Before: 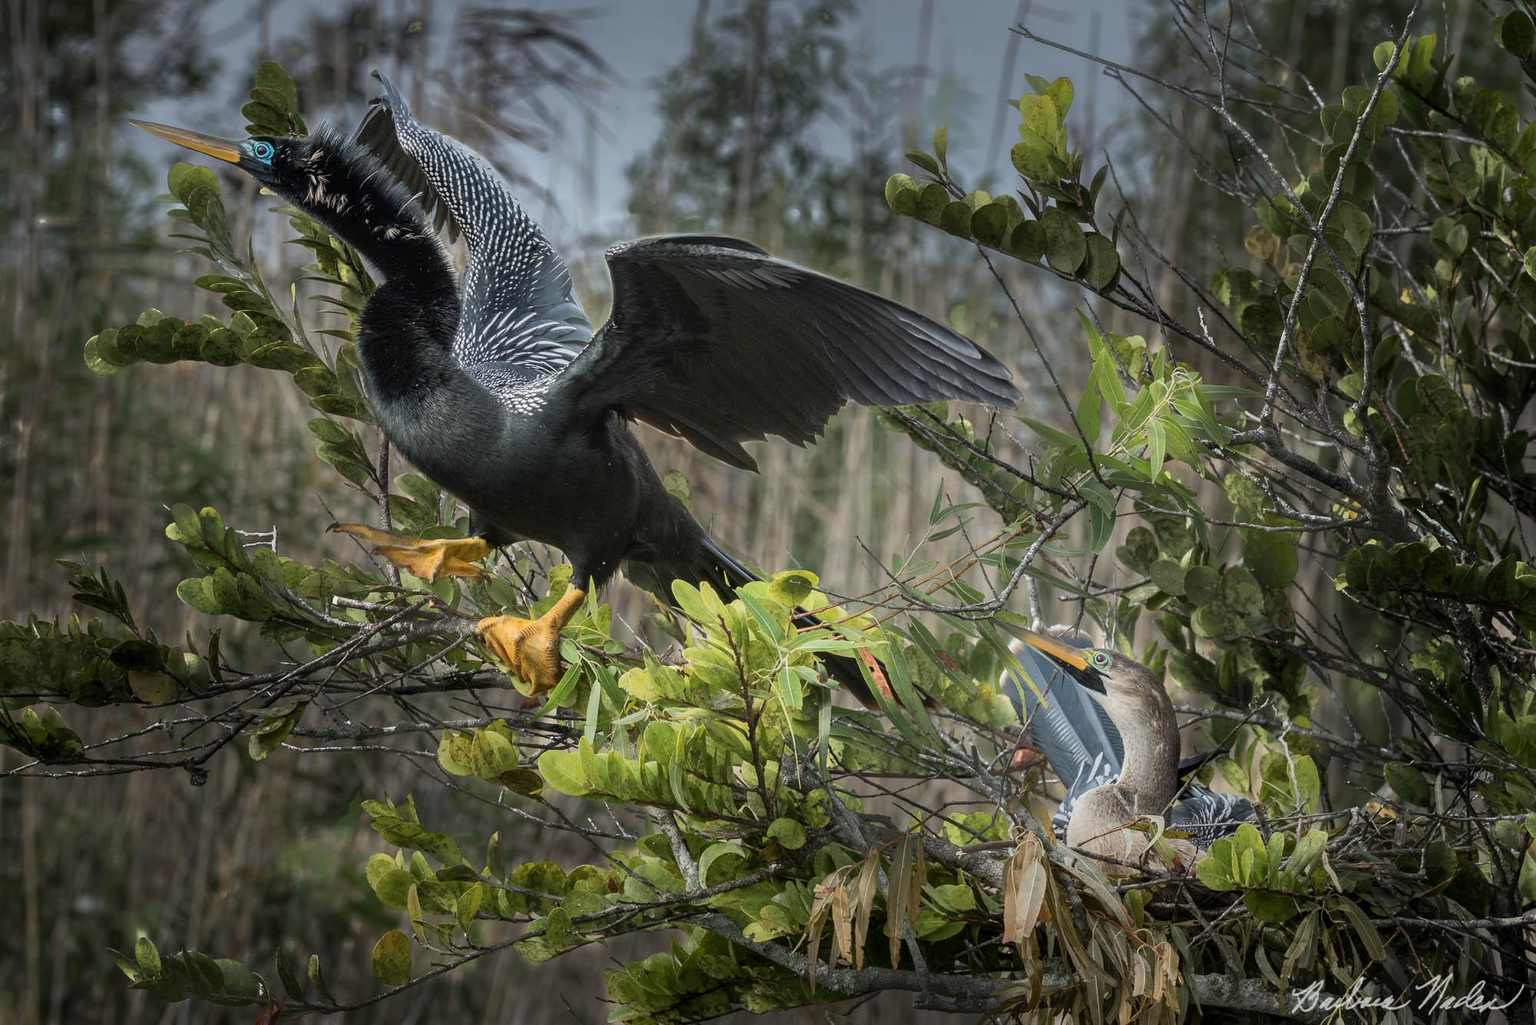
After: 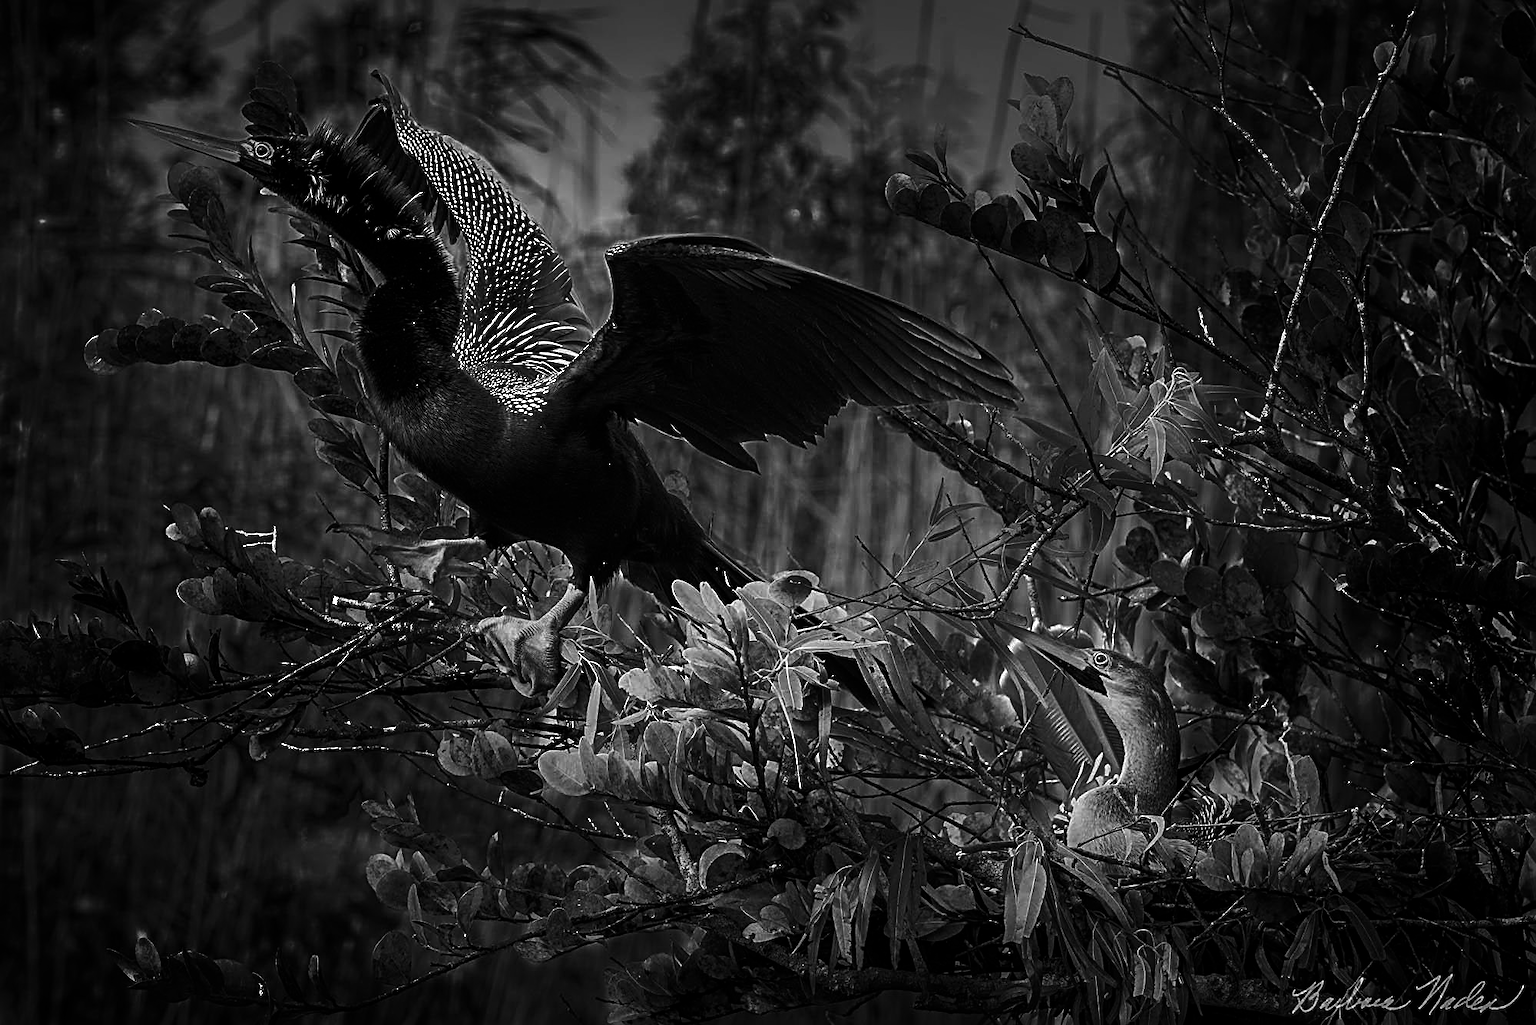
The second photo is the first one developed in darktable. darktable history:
contrast brightness saturation: contrast -0.03, brightness -0.59, saturation -1
color zones: curves: ch0 [(0.11, 0.396) (0.195, 0.36) (0.25, 0.5) (0.303, 0.412) (0.357, 0.544) (0.75, 0.5) (0.967, 0.328)]; ch1 [(0, 0.468) (0.112, 0.512) (0.202, 0.6) (0.25, 0.5) (0.307, 0.352) (0.357, 0.544) (0.75, 0.5) (0.963, 0.524)]
sharpen: radius 2.817, amount 0.715
vignetting: automatic ratio true
white balance: emerald 1
exposure: exposure 0.127 EV, compensate highlight preservation false
